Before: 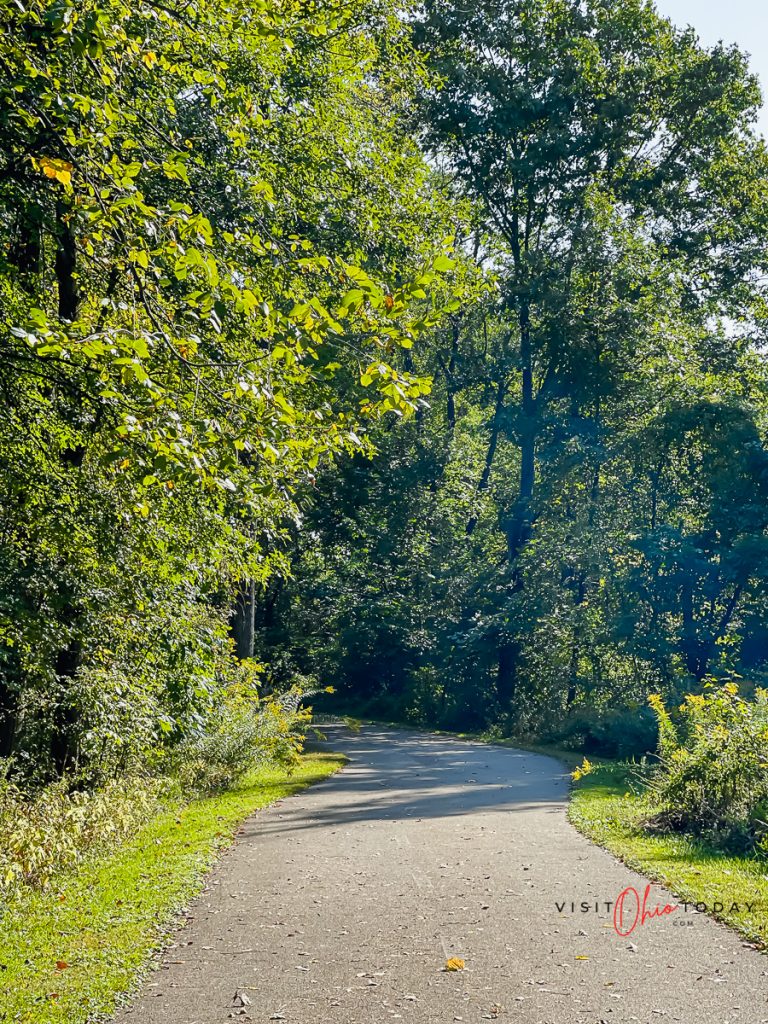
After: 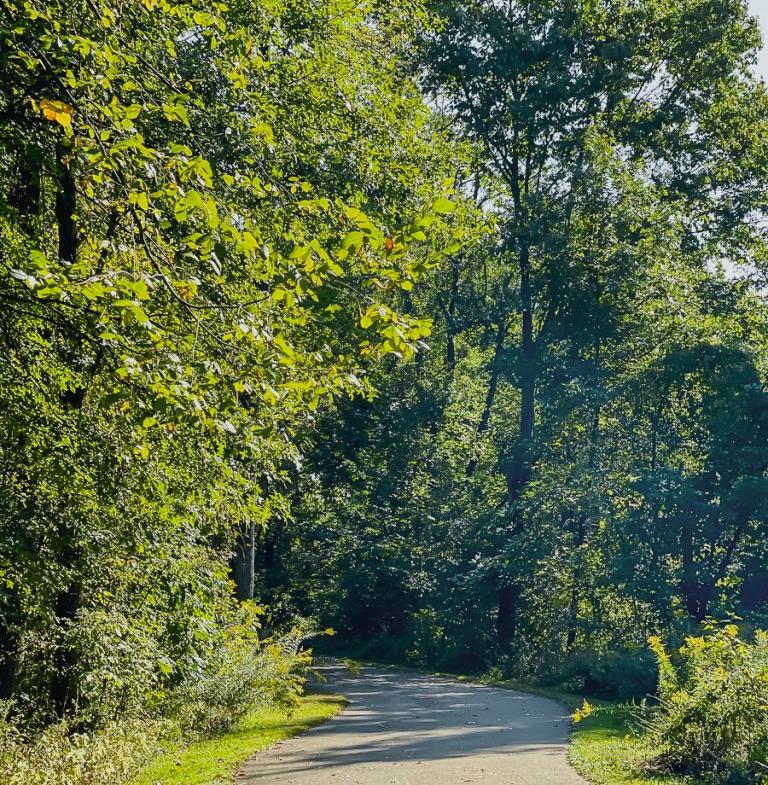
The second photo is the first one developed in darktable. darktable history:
crop: top 5.667%, bottom 17.637%
tone curve: curves: ch0 [(0, 0.014) (0.036, 0.047) (0.15, 0.156) (0.27, 0.258) (0.511, 0.506) (0.761, 0.741) (1, 0.919)]; ch1 [(0, 0) (0.179, 0.173) (0.322, 0.32) (0.429, 0.431) (0.502, 0.5) (0.519, 0.522) (0.562, 0.575) (0.631, 0.65) (0.72, 0.692) (1, 1)]; ch2 [(0, 0) (0.29, 0.295) (0.404, 0.436) (0.497, 0.498) (0.533, 0.556) (0.599, 0.607) (0.696, 0.707) (1, 1)], color space Lab, independent channels, preserve colors none
contrast brightness saturation: saturation -0.04
white balance: red 1, blue 1
